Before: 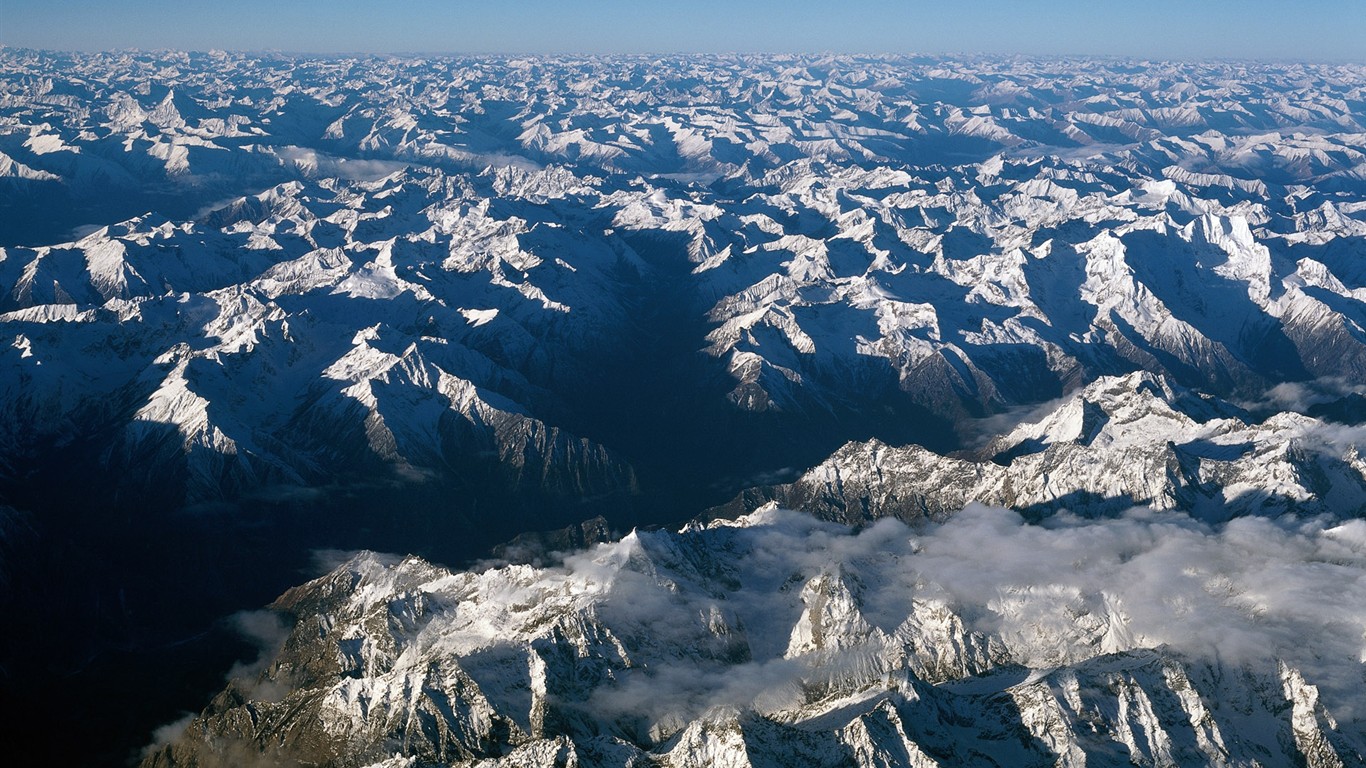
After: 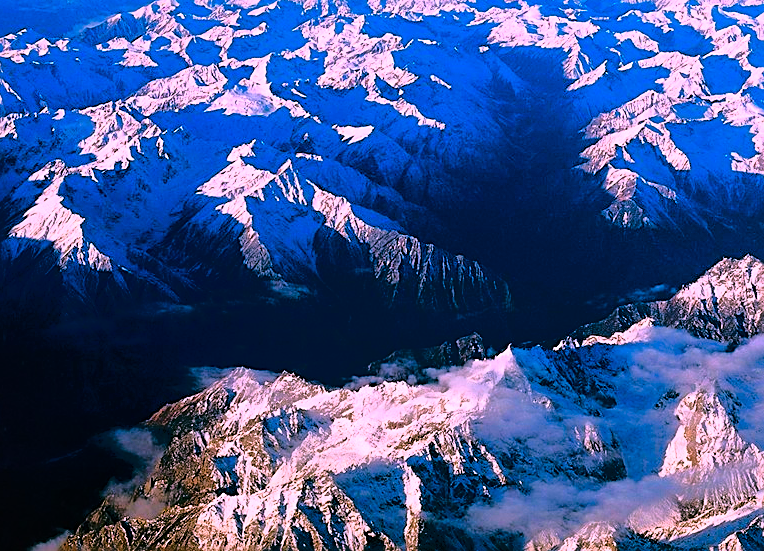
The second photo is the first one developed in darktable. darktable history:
crop: left 9.156%, top 23.853%, right 34.892%, bottom 4.335%
local contrast: mode bilateral grid, contrast 19, coarseness 51, detail 120%, midtone range 0.2
color balance rgb: perceptual saturation grading › global saturation 0.329%, global vibrance 50.44%
color correction: highlights a* 19.34, highlights b* -11.7, saturation 1.7
sharpen: on, module defaults
tone equalizer: -8 EV -1.84 EV, -7 EV -1.13 EV, -6 EV -1.65 EV, edges refinement/feathering 500, mask exposure compensation -1.57 EV, preserve details no
contrast brightness saturation: contrast 0.201, brightness 0.169, saturation 0.215
